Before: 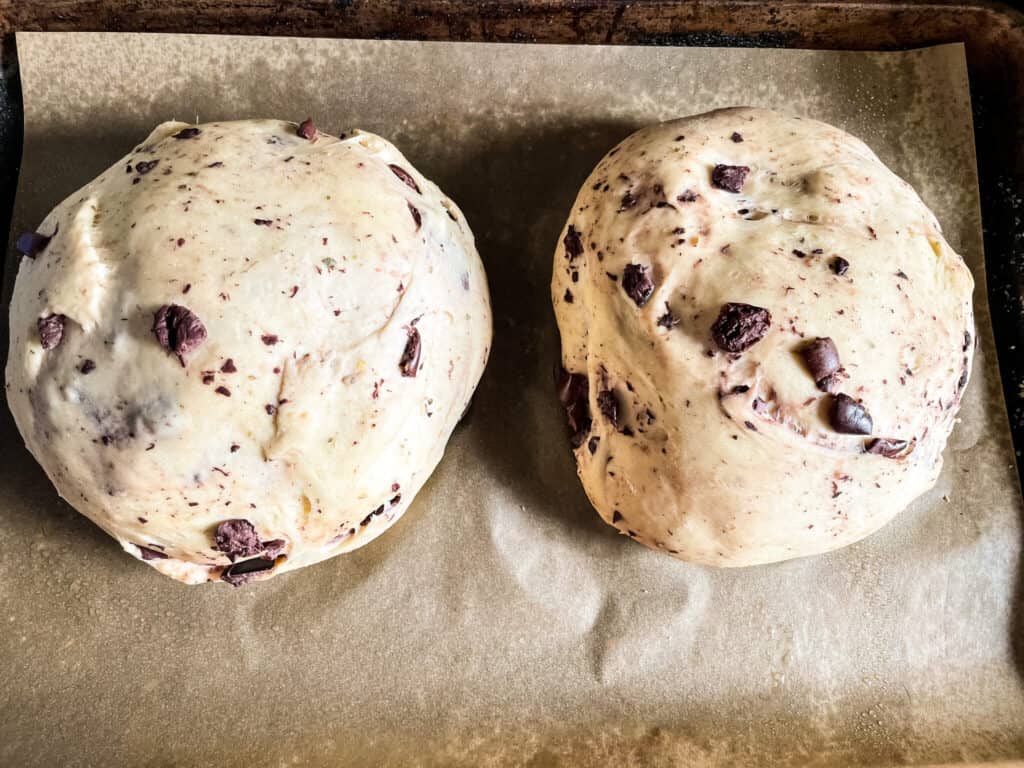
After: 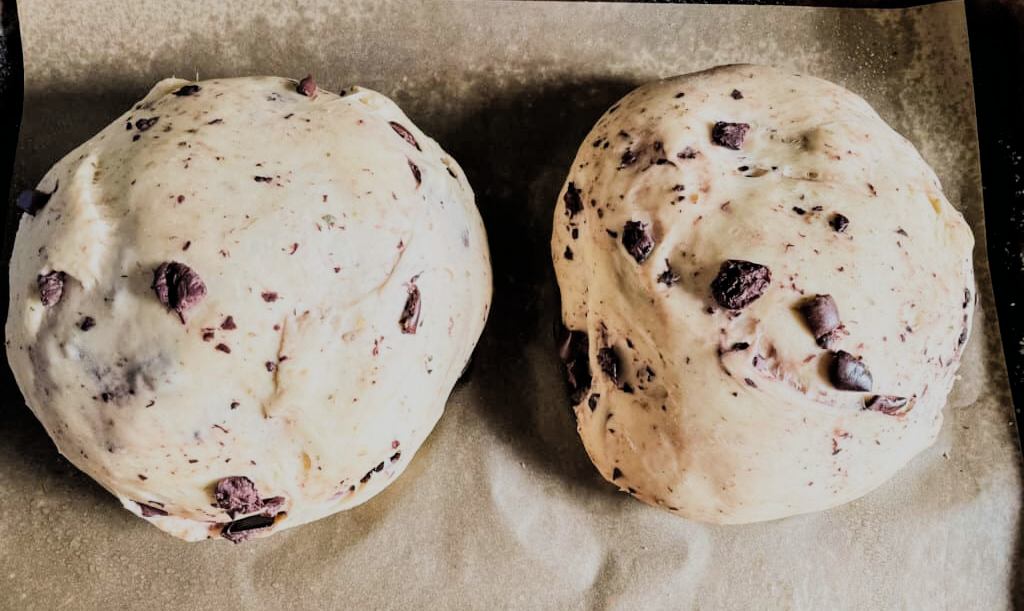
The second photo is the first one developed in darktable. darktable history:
filmic rgb: black relative exposure -7.65 EV, white relative exposure 4.56 EV, hardness 3.61, color science v4 (2020), contrast in shadows soft, contrast in highlights soft
crop and rotate: top 5.651%, bottom 14.752%
color correction: highlights b* -0.043, saturation 0.986
